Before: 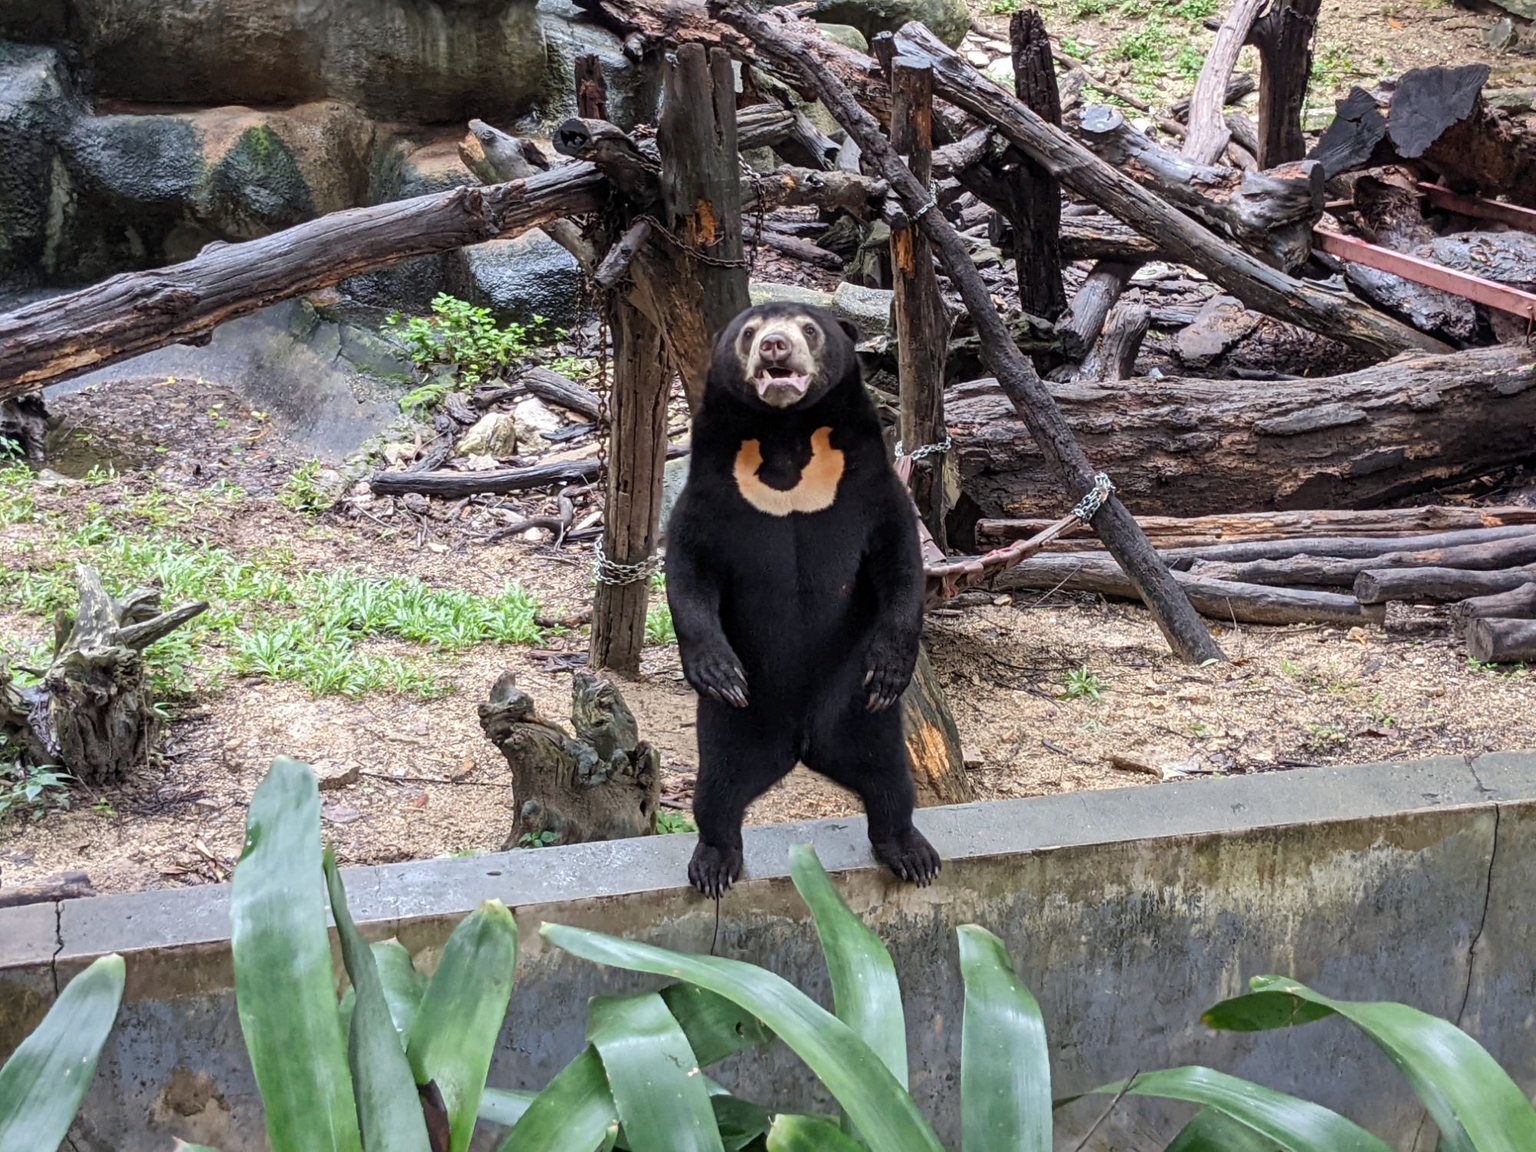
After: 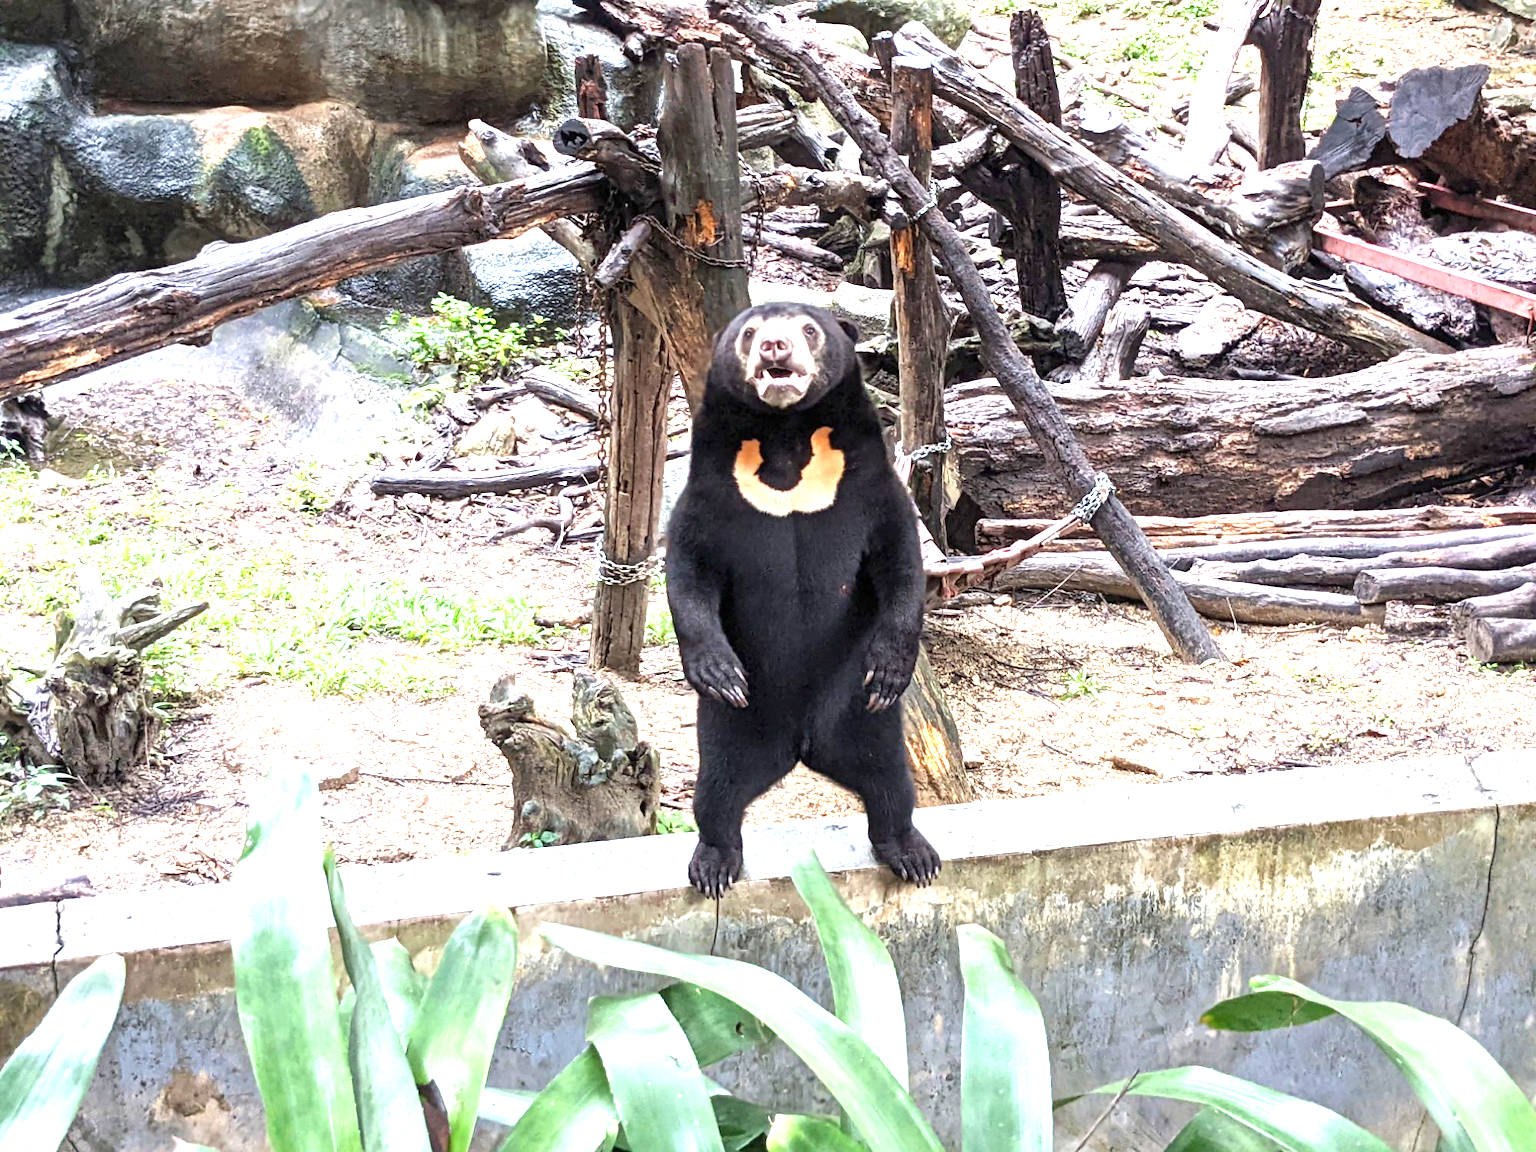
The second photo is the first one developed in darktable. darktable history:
exposure: black level correction 0, exposure 1.615 EV, compensate highlight preservation false
